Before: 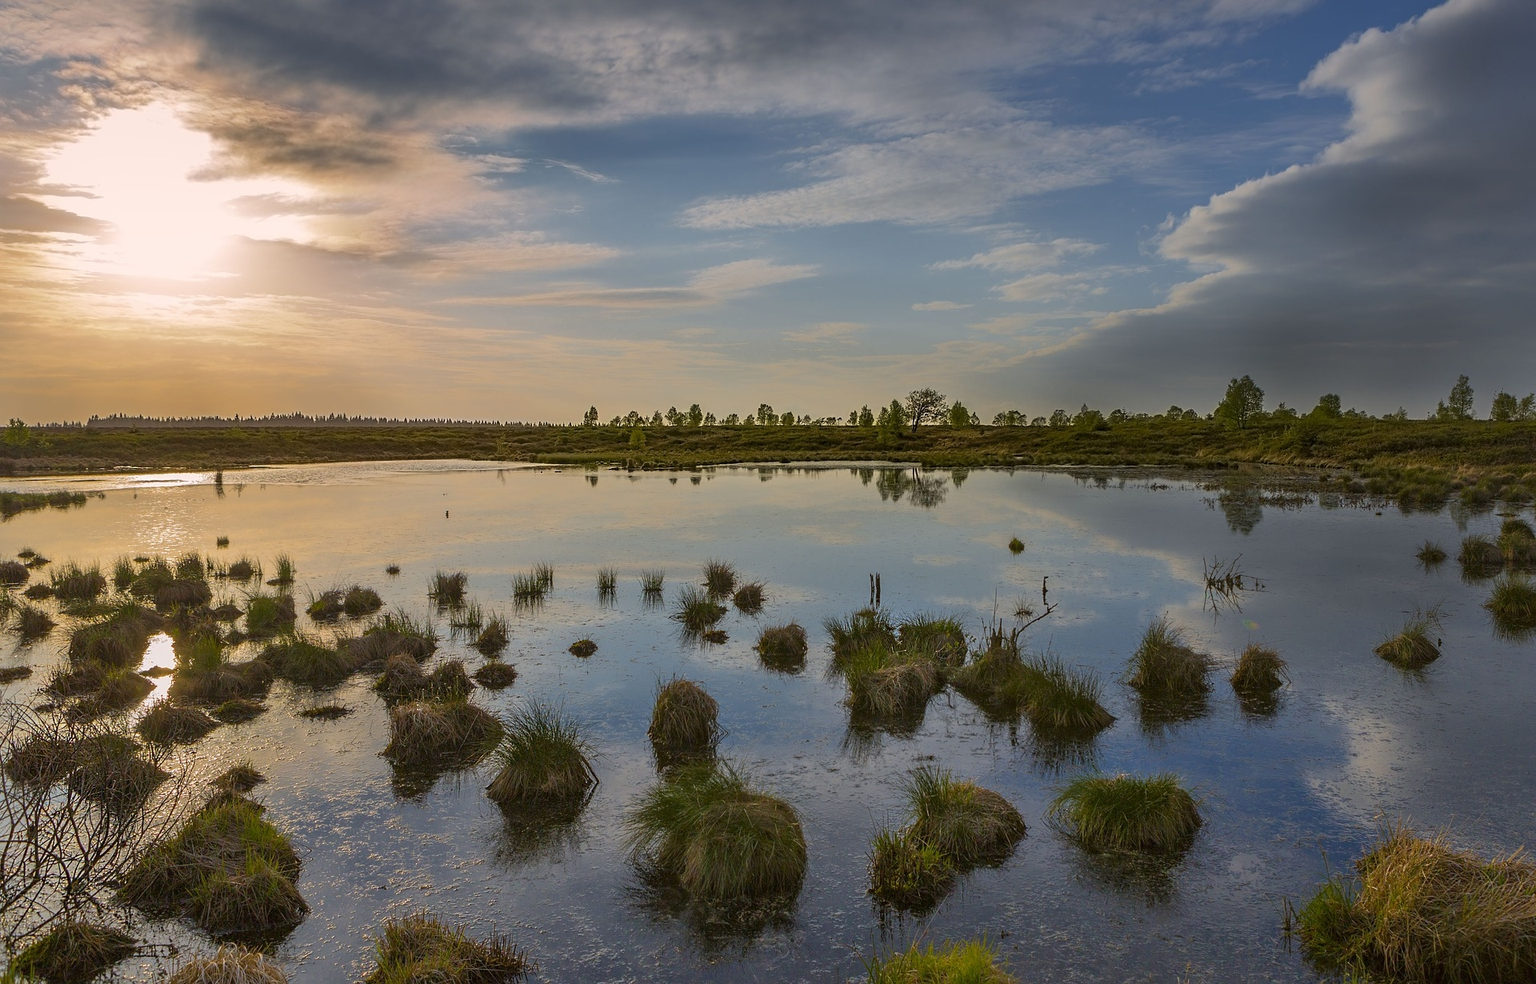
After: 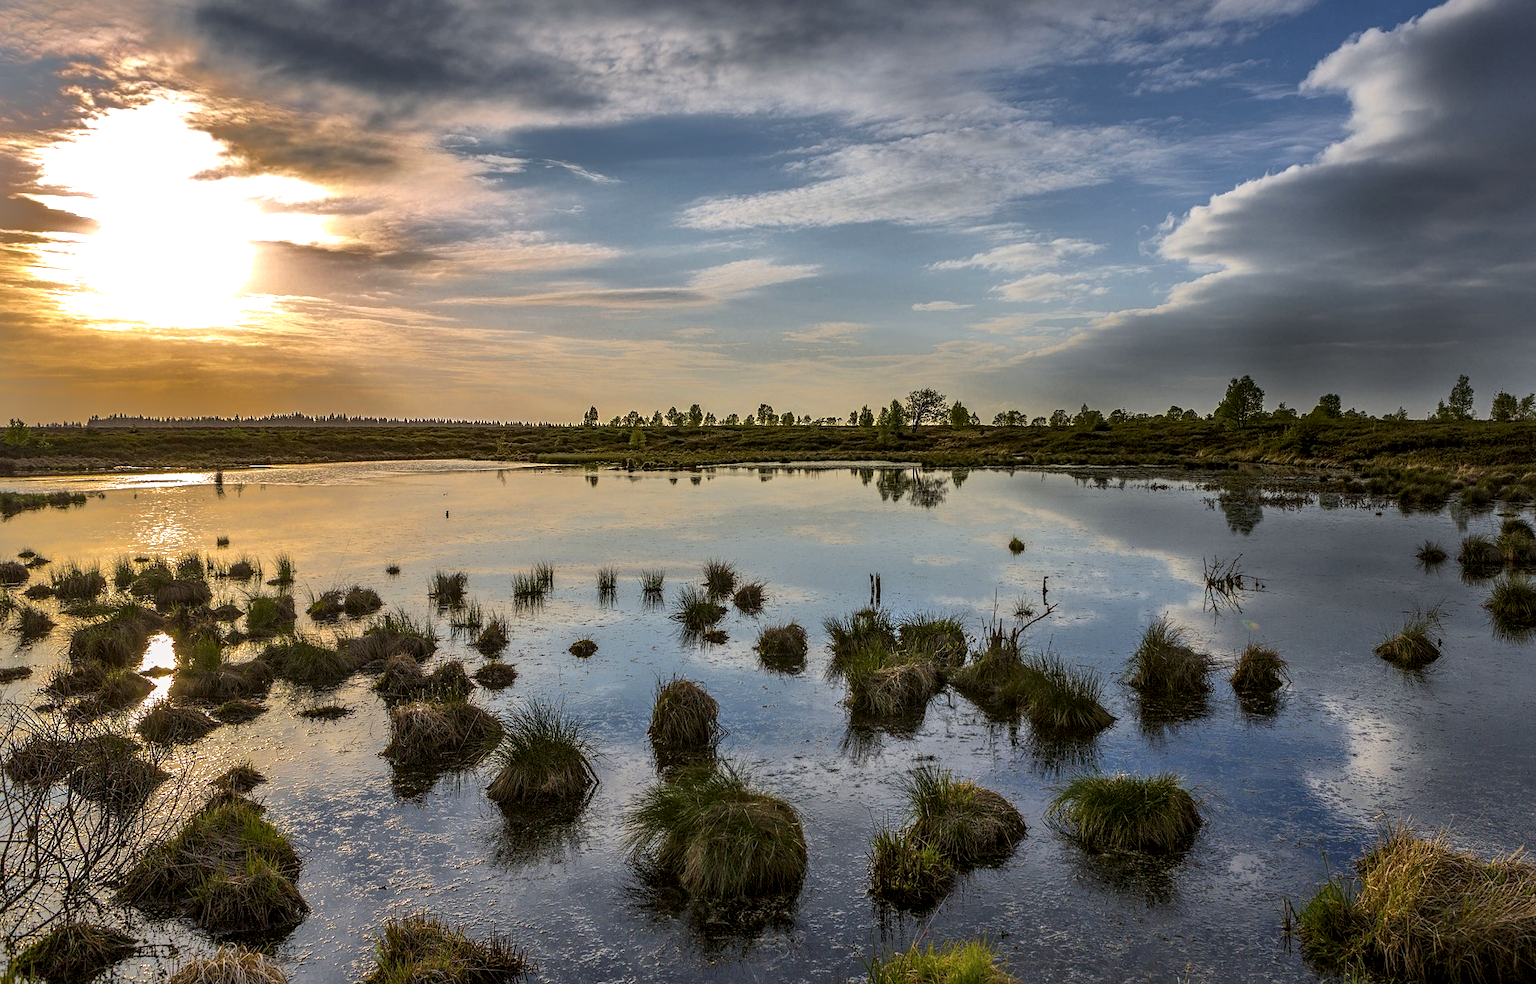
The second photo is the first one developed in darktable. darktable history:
tone equalizer: -8 EV -0.725 EV, -7 EV -0.736 EV, -6 EV -0.577 EV, -5 EV -0.408 EV, -3 EV 0.389 EV, -2 EV 0.6 EV, -1 EV 0.677 EV, +0 EV 0.74 EV, edges refinement/feathering 500, mask exposure compensation -1.57 EV, preserve details no
shadows and highlights: shadows 25.63, highlights -69.93
local contrast: highlights 62%, detail 143%, midtone range 0.426
